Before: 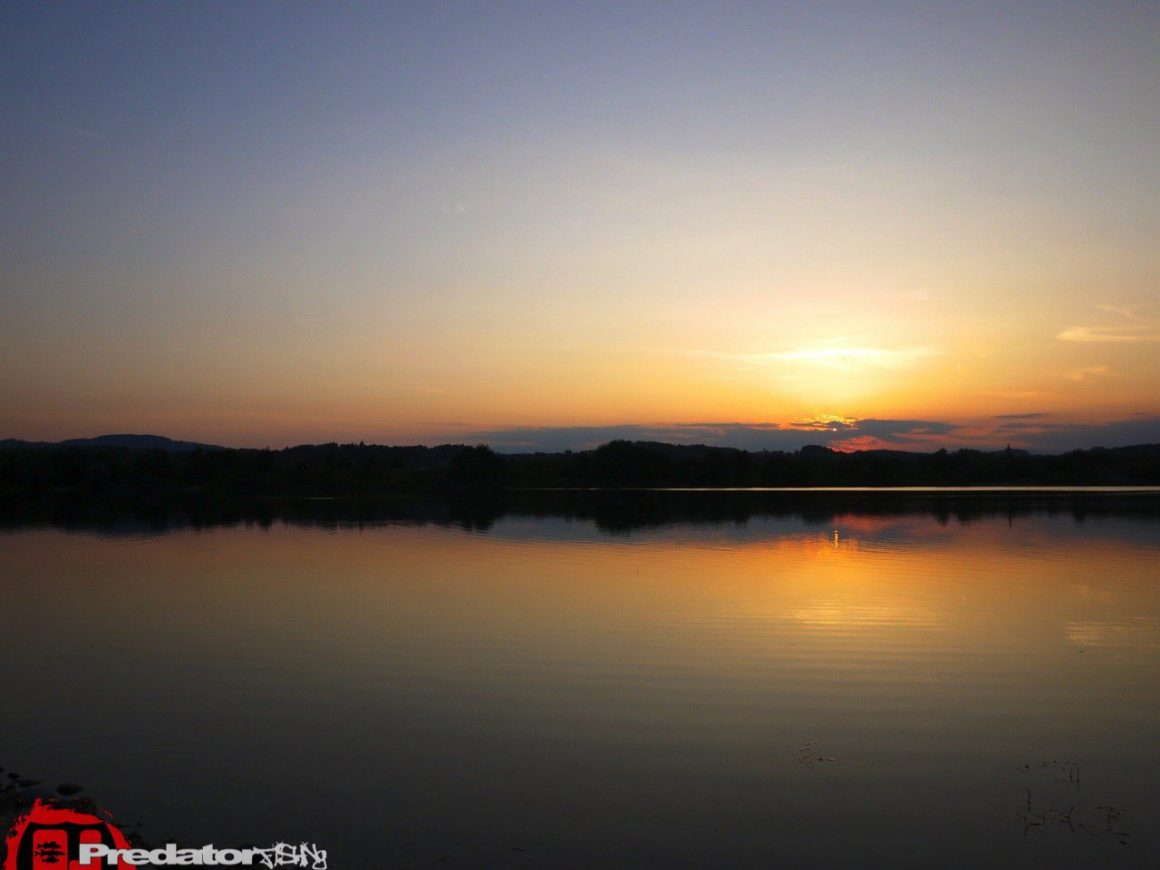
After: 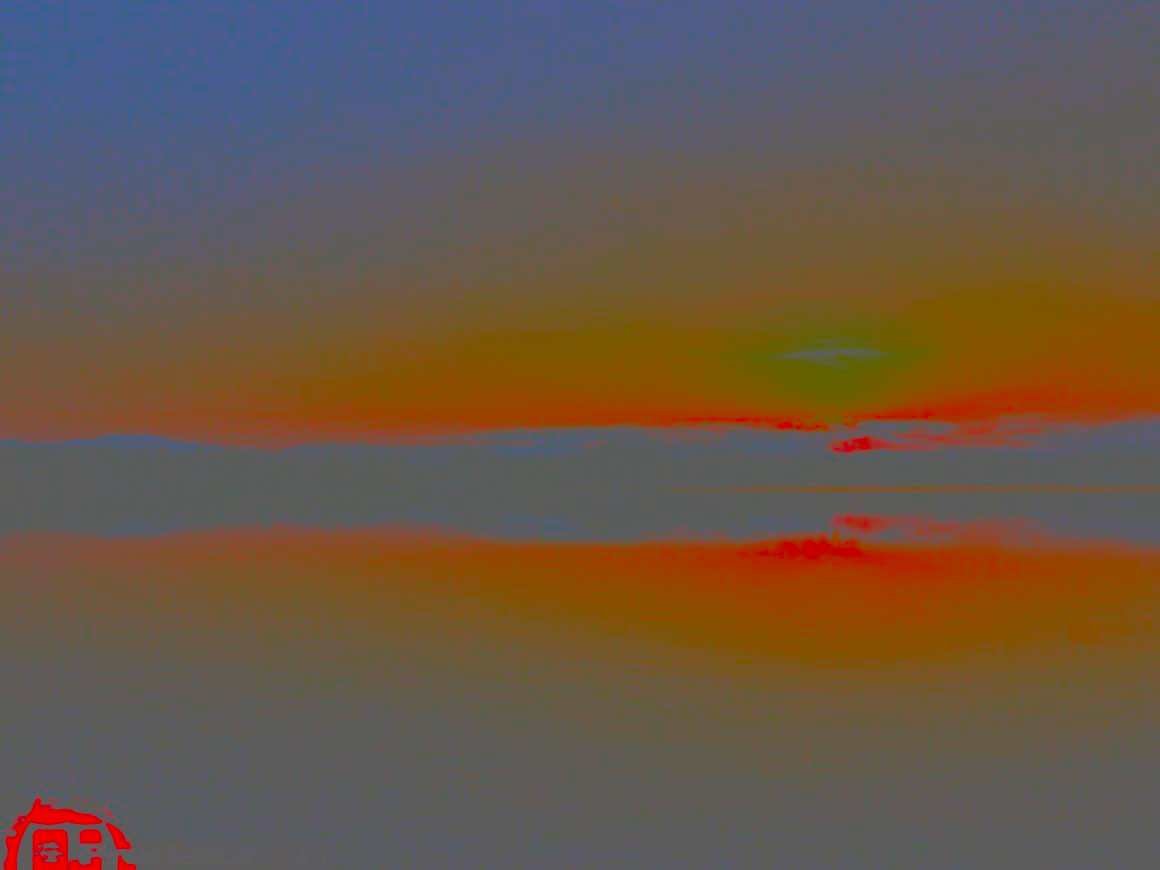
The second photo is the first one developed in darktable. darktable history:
sharpen: radius 1.4, amount 1.25, threshold 0.7
contrast brightness saturation: contrast -0.99, brightness -0.17, saturation 0.75
